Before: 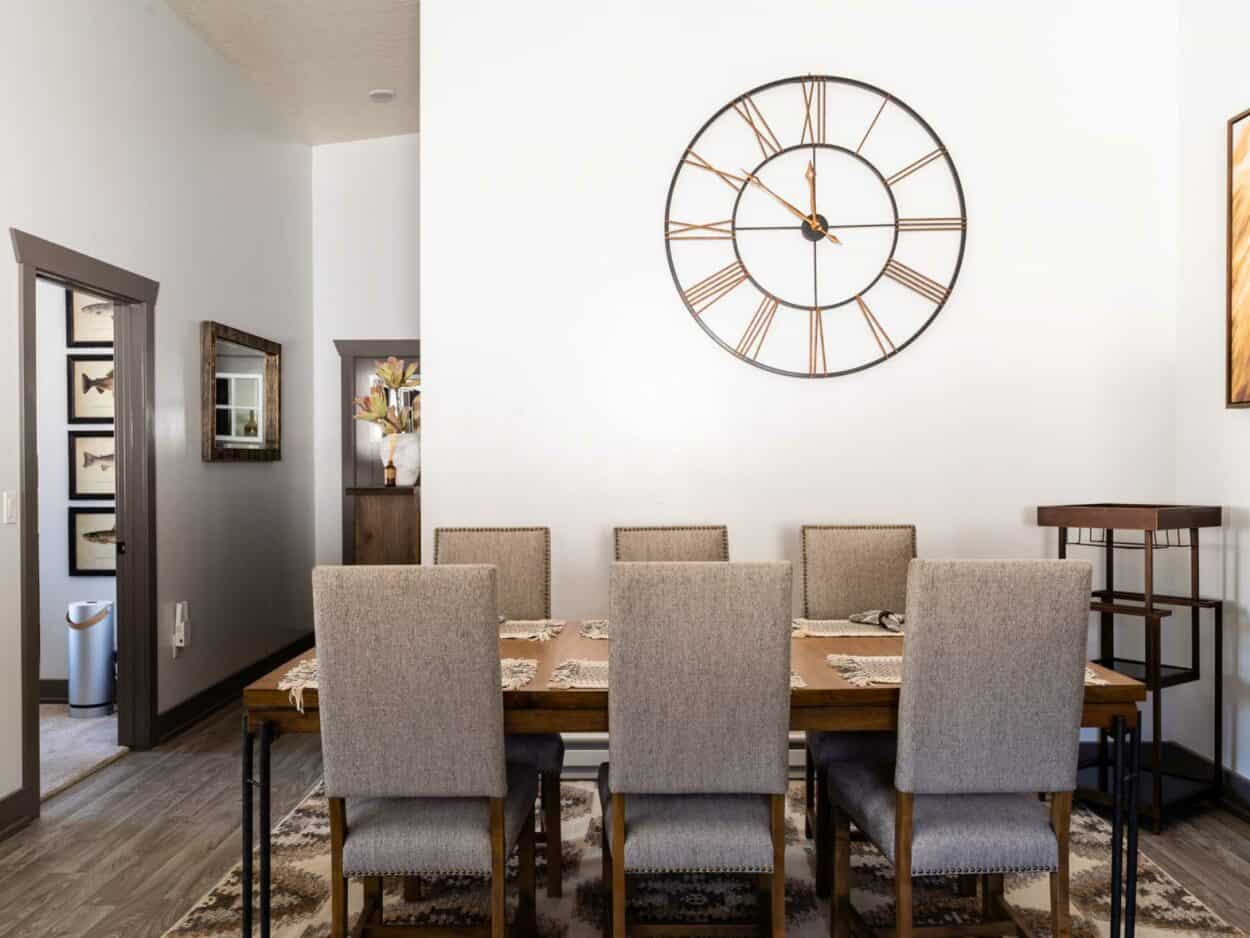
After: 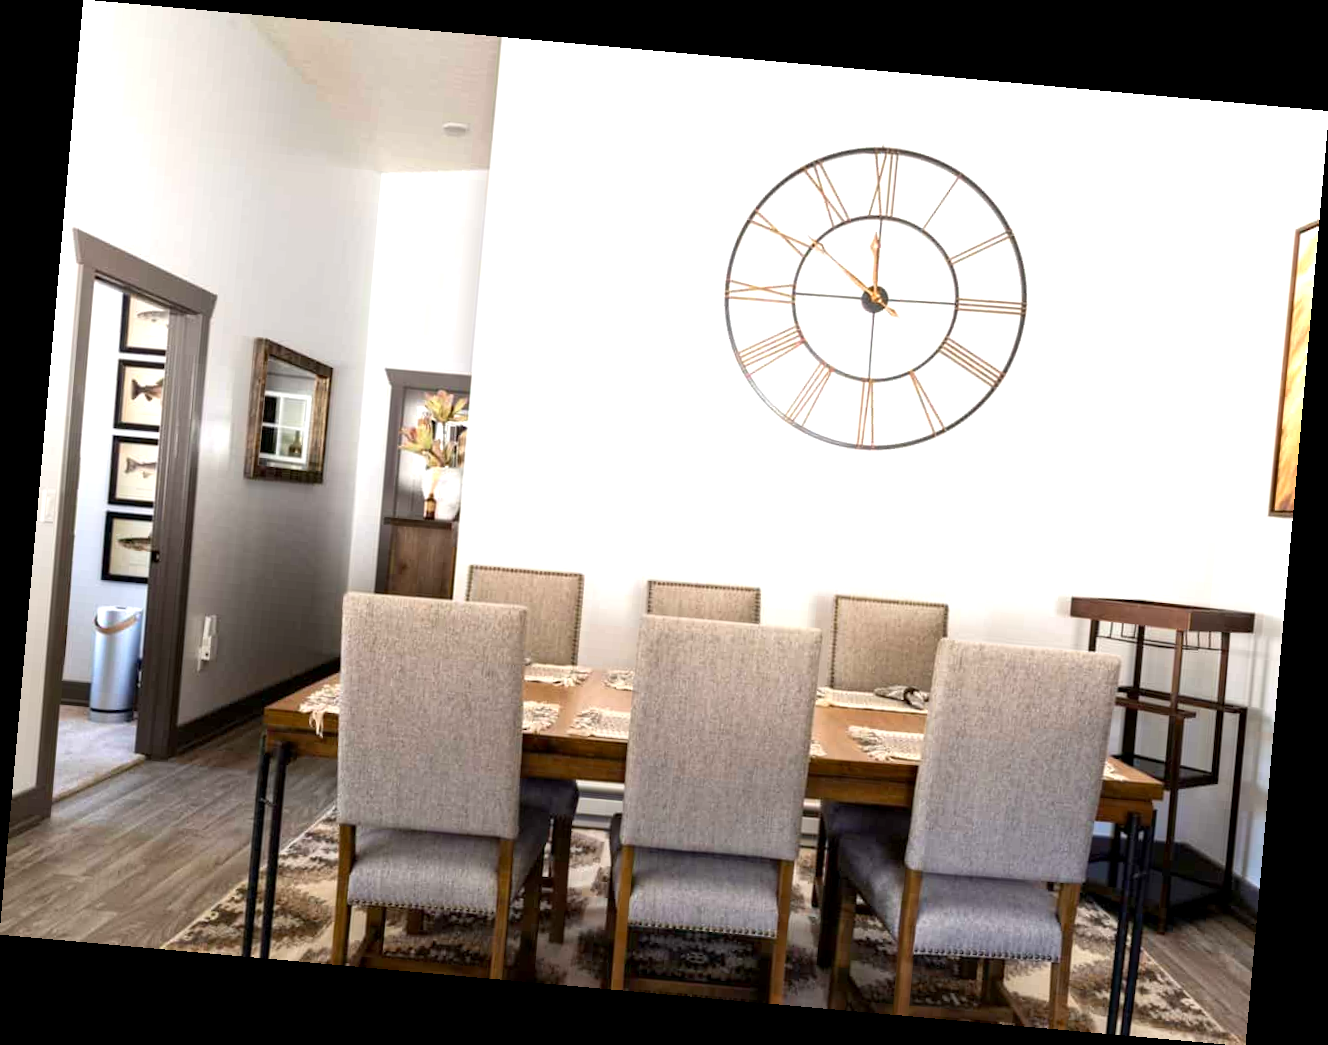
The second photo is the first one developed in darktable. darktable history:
exposure: black level correction 0.001, exposure 0.675 EV, compensate highlight preservation false
rotate and perspective: rotation 5.12°, automatic cropping off
